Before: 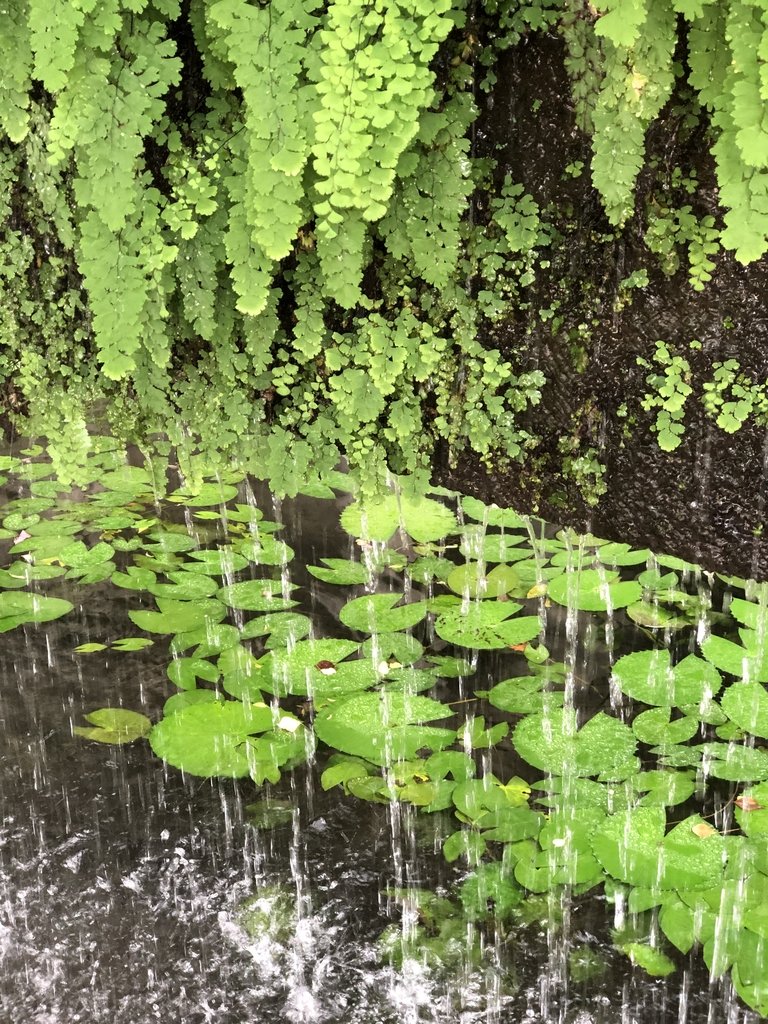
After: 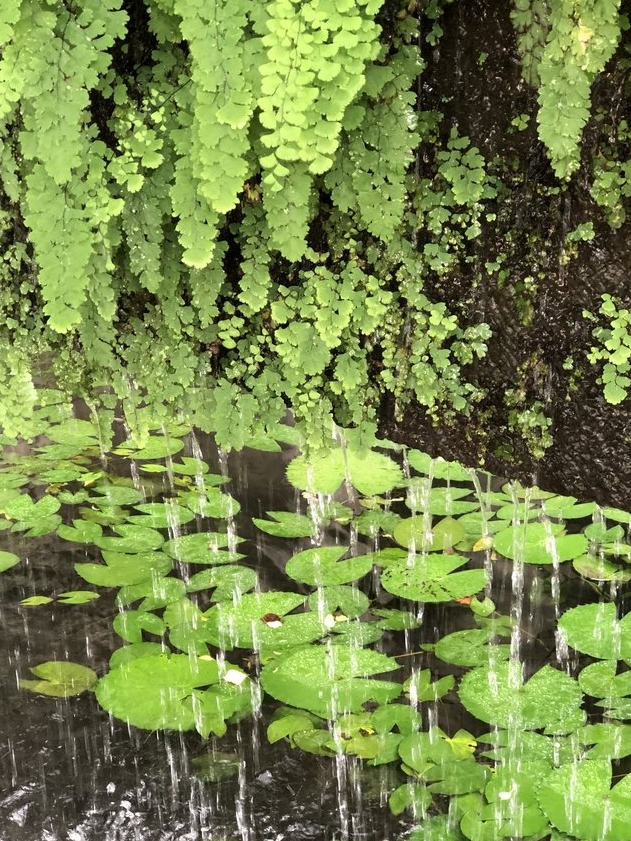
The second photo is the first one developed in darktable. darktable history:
crop and rotate: left 7.122%, top 4.687%, right 10.595%, bottom 13.127%
color correction: highlights b* 0.064, saturation 0.986
